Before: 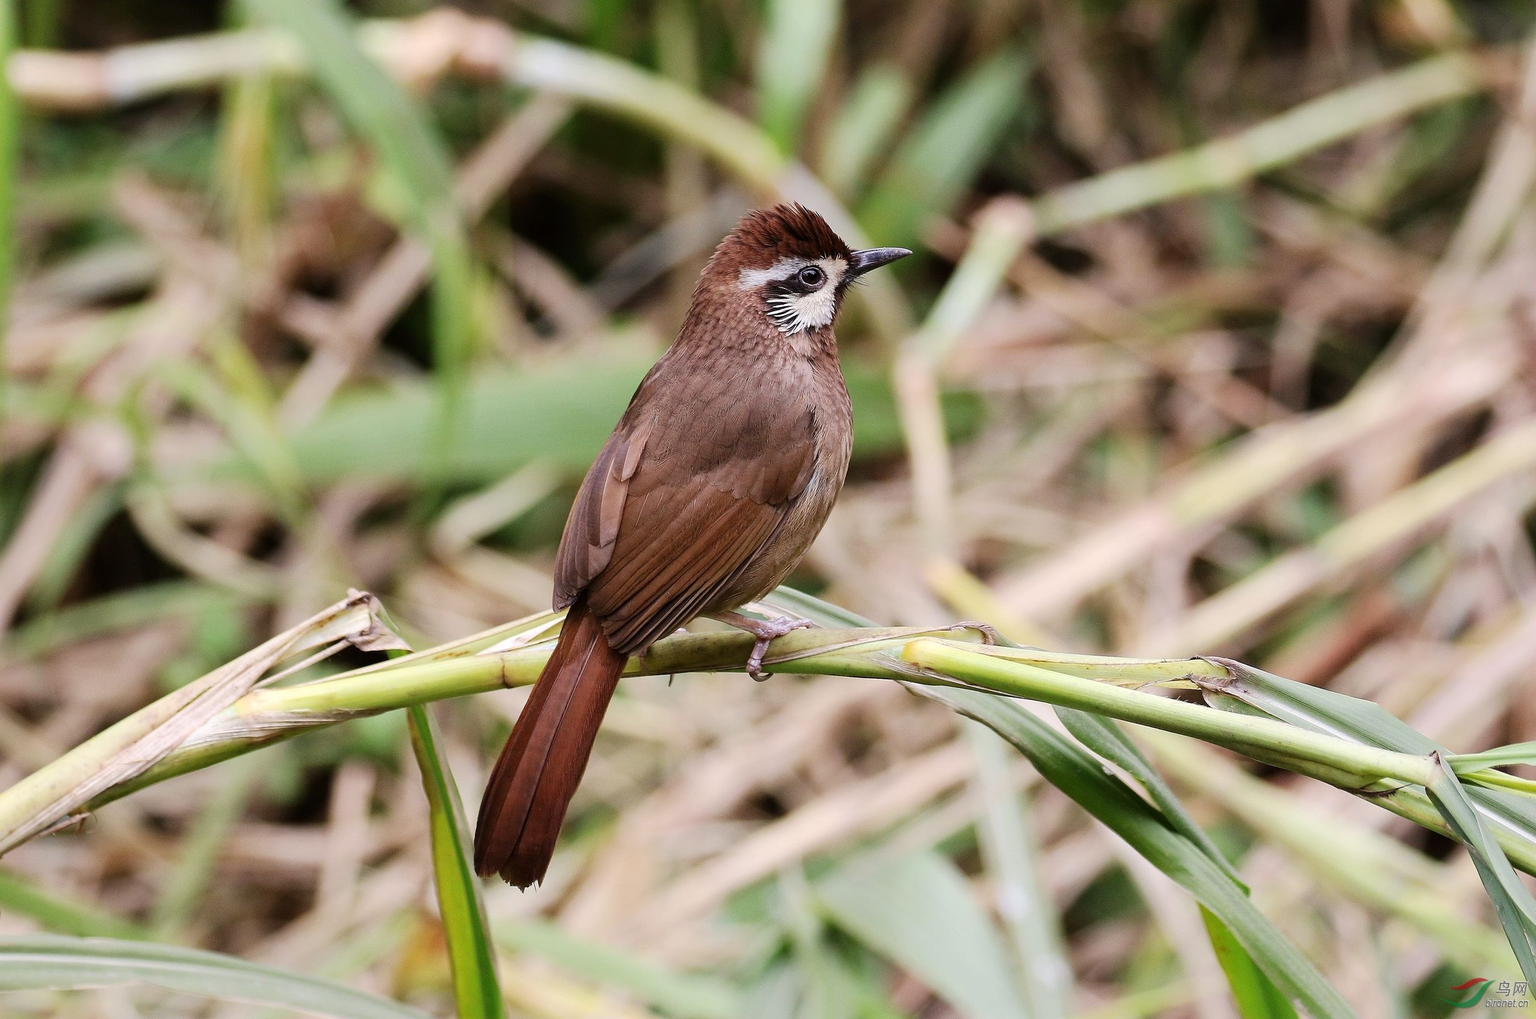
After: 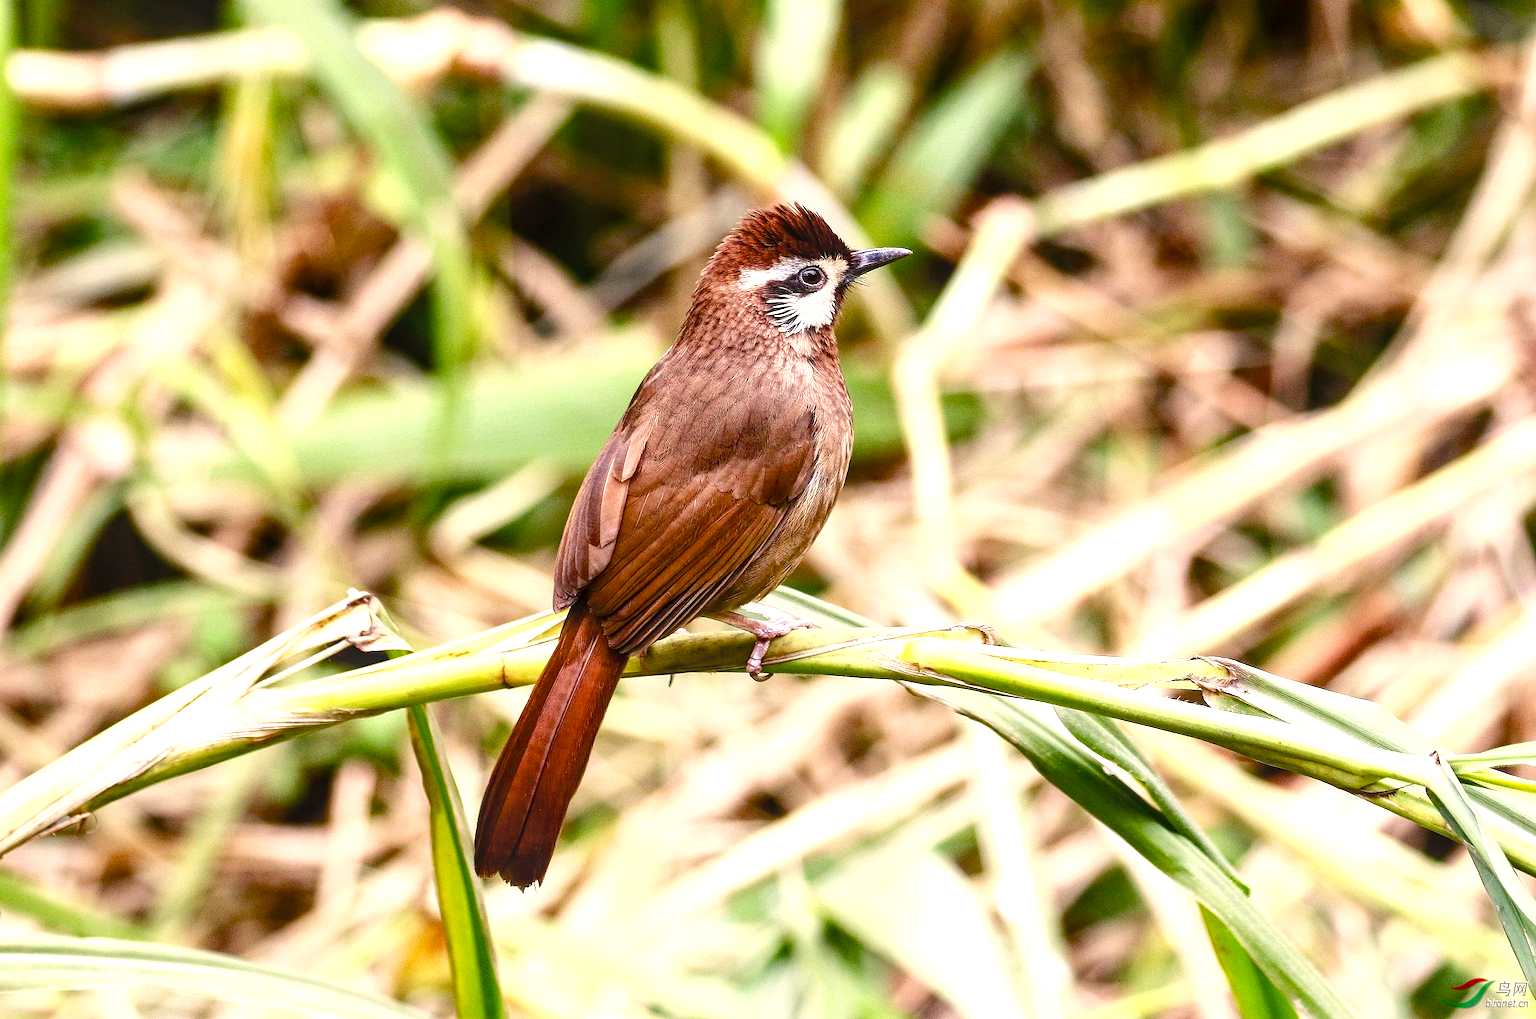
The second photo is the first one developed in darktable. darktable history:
color balance rgb: highlights gain › chroma 3.074%, highlights gain › hue 75.79°, perceptual saturation grading › global saturation 27.597%, perceptual saturation grading › highlights -25.127%, perceptual saturation grading › shadows 26.04%, global vibrance 16.078%, saturation formula JzAzBz (2021)
exposure: exposure 1 EV, compensate exposure bias true, compensate highlight preservation false
local contrast: on, module defaults
